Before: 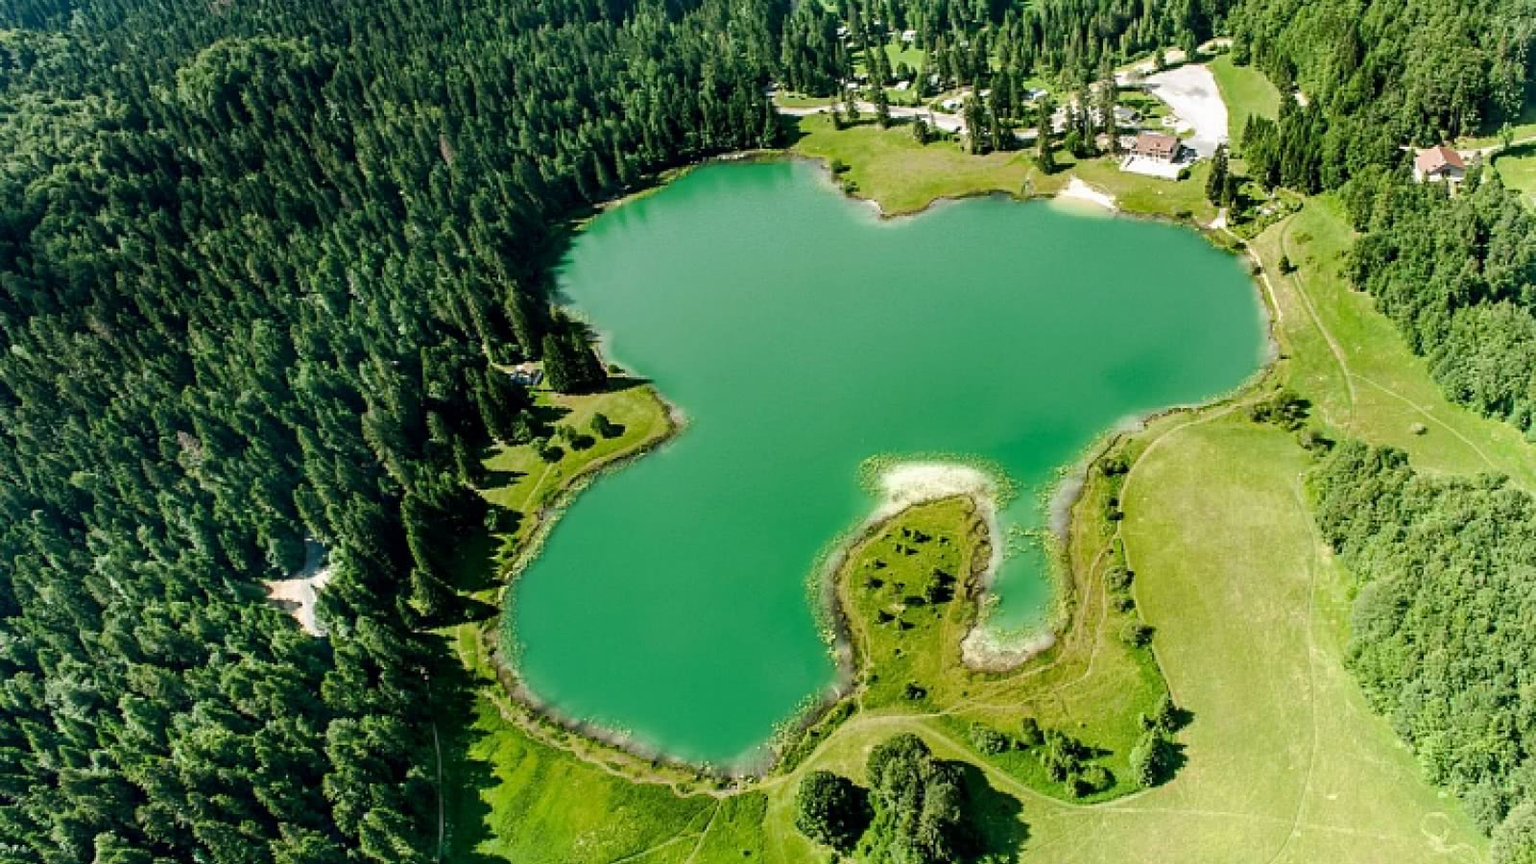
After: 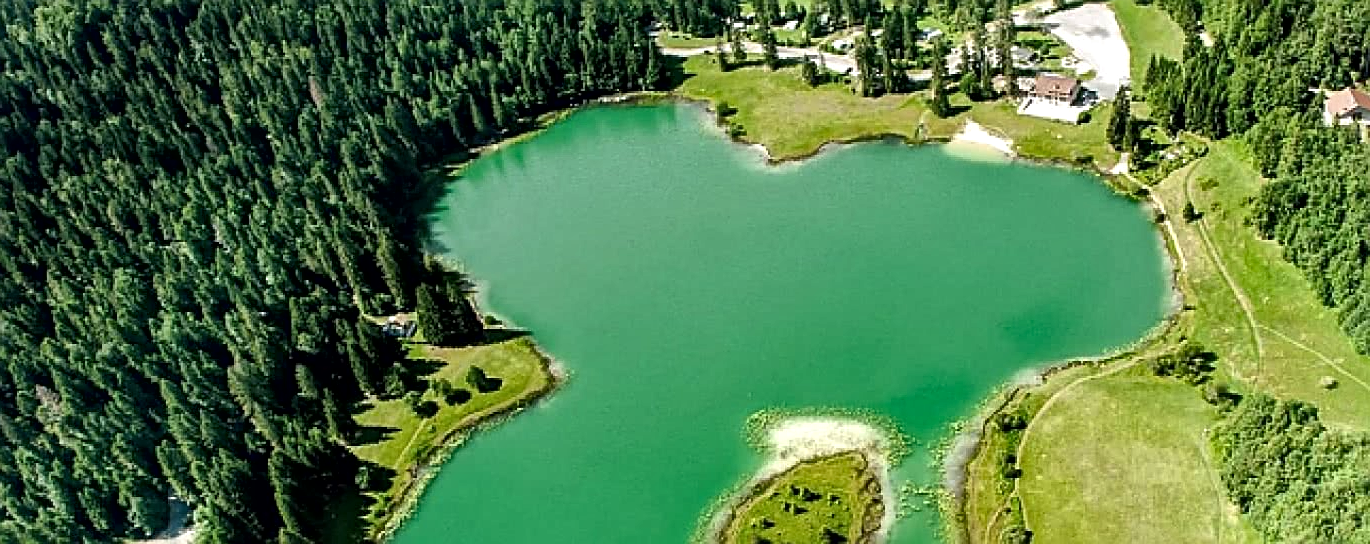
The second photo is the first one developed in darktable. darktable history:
local contrast: mode bilateral grid, contrast 20, coarseness 19, detail 163%, midtone range 0.2
rotate and perspective: crop left 0, crop top 0
sharpen: on, module defaults
crop and rotate: left 9.345%, top 7.22%, right 4.982%, bottom 32.331%
